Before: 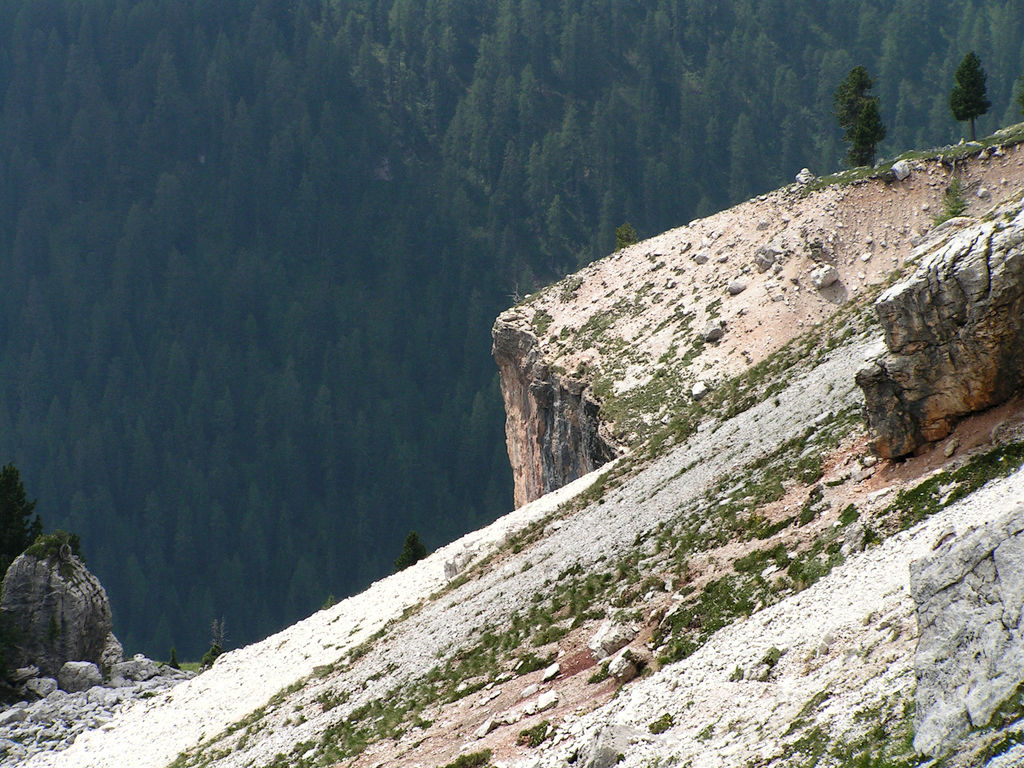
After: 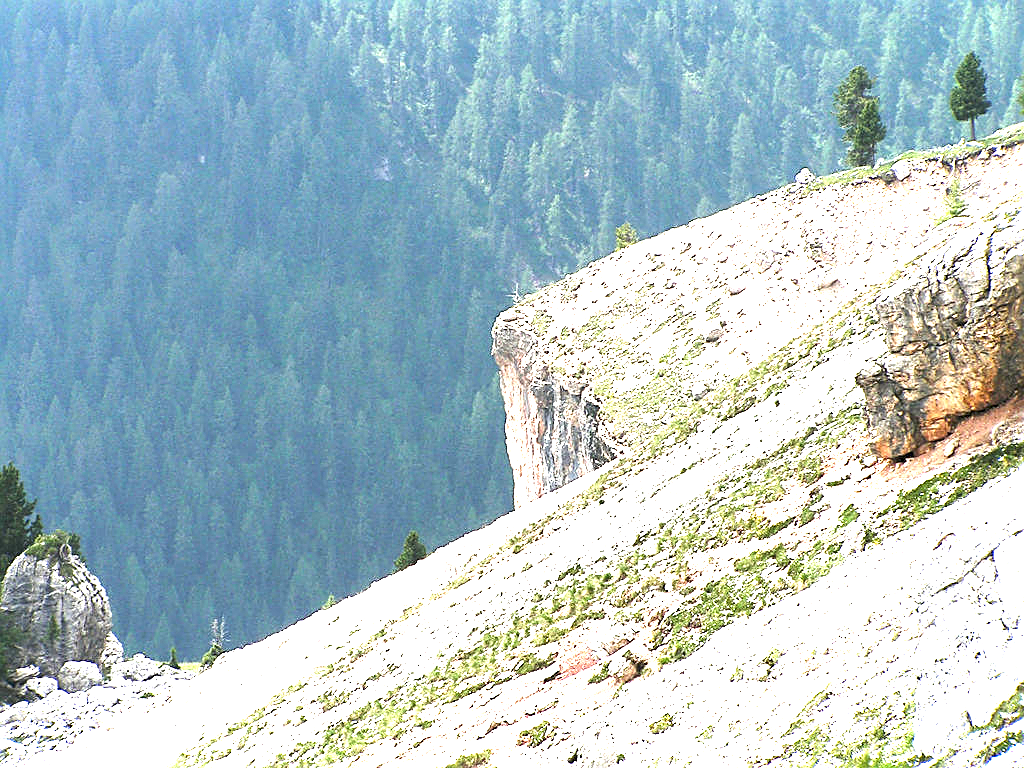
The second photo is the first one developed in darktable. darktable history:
exposure: black level correction 0, exposure 2.138 EV, compensate exposure bias true, compensate highlight preservation false
sharpen: on, module defaults
